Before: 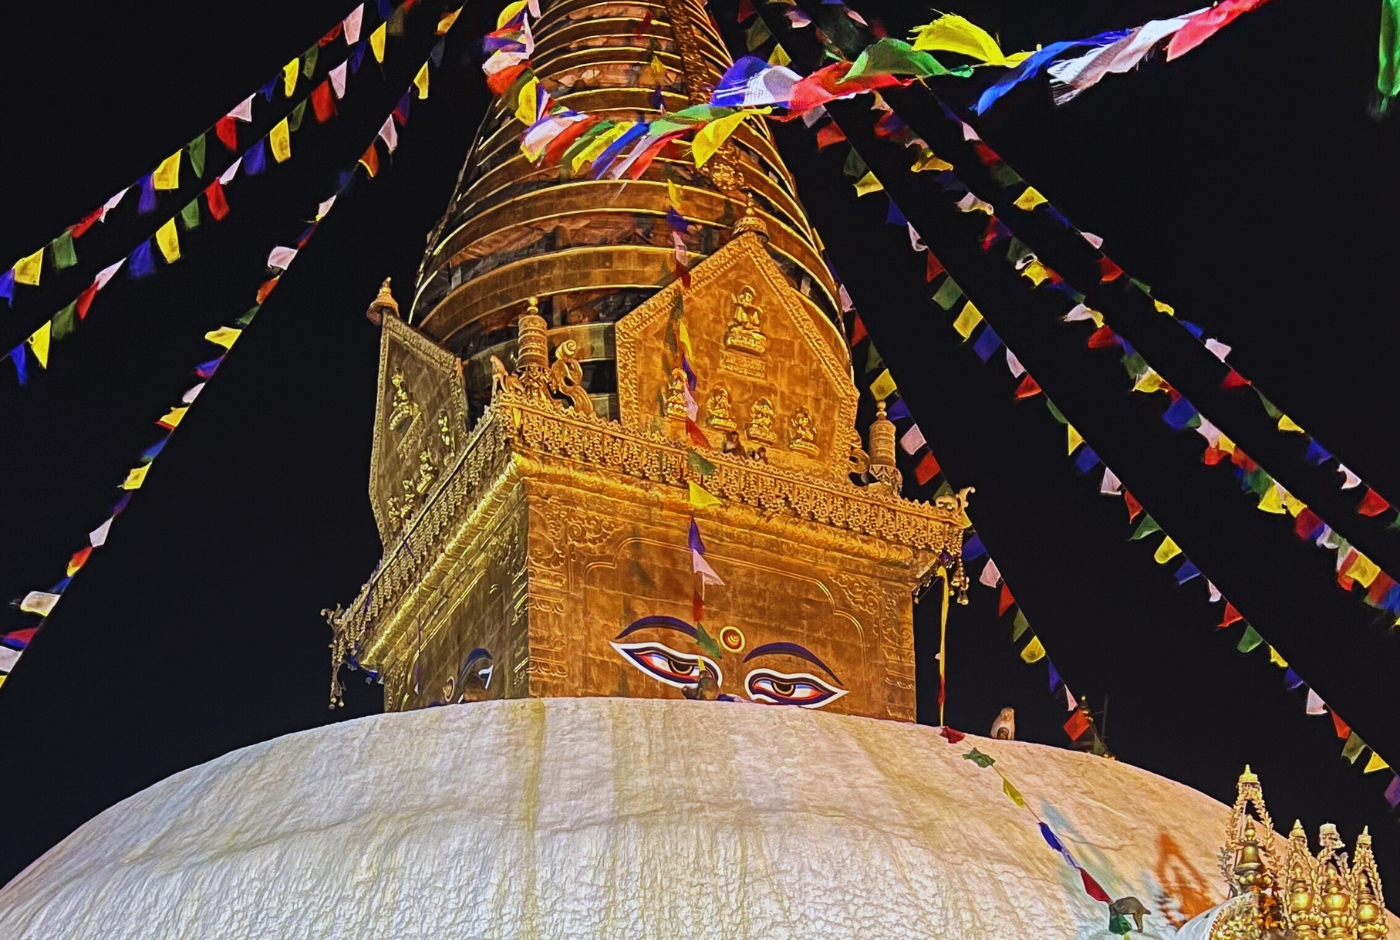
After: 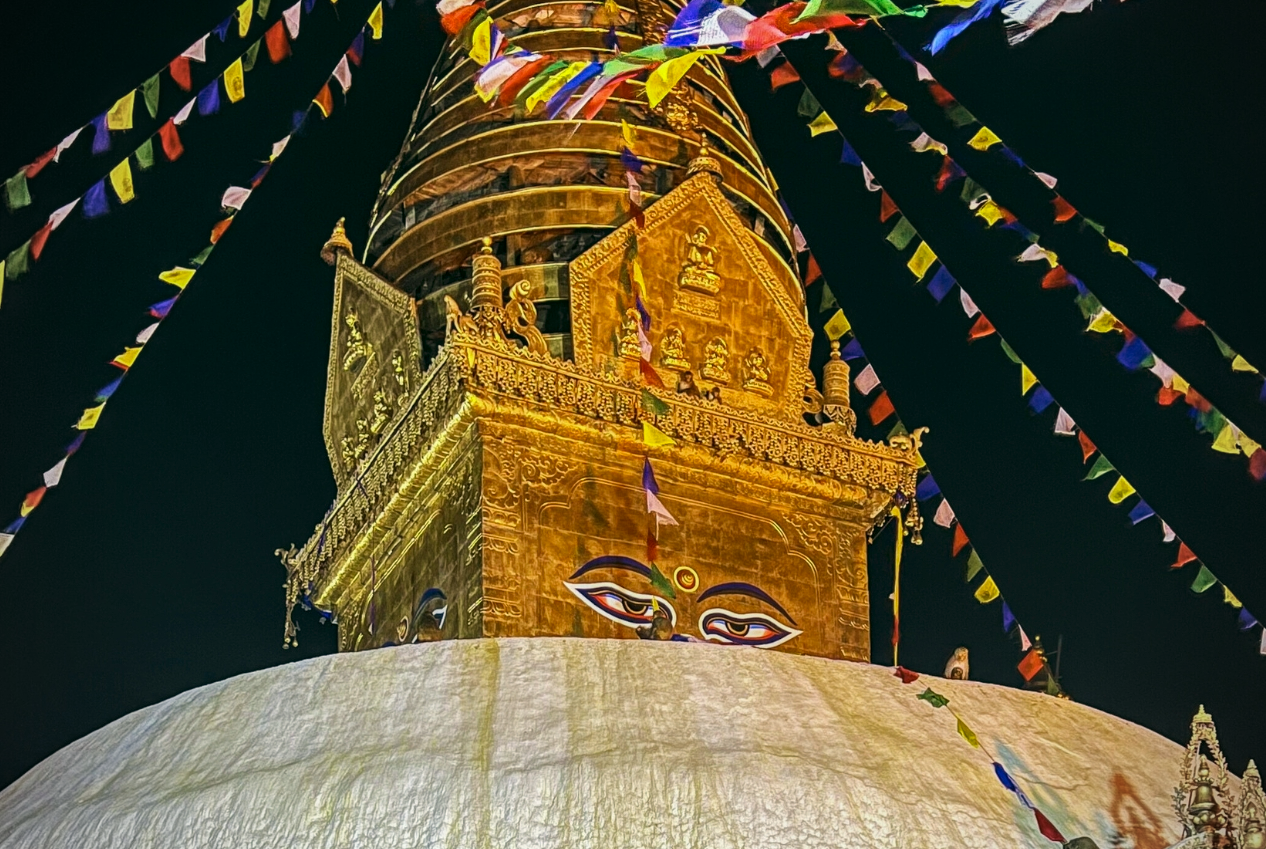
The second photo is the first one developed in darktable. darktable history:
crop: left 3.34%, top 6.437%, right 6.18%, bottom 3.232%
local contrast: detail 130%
vignetting: unbound false
color correction: highlights a* -0.461, highlights b* 9.35, shadows a* -9.51, shadows b* 0.468
